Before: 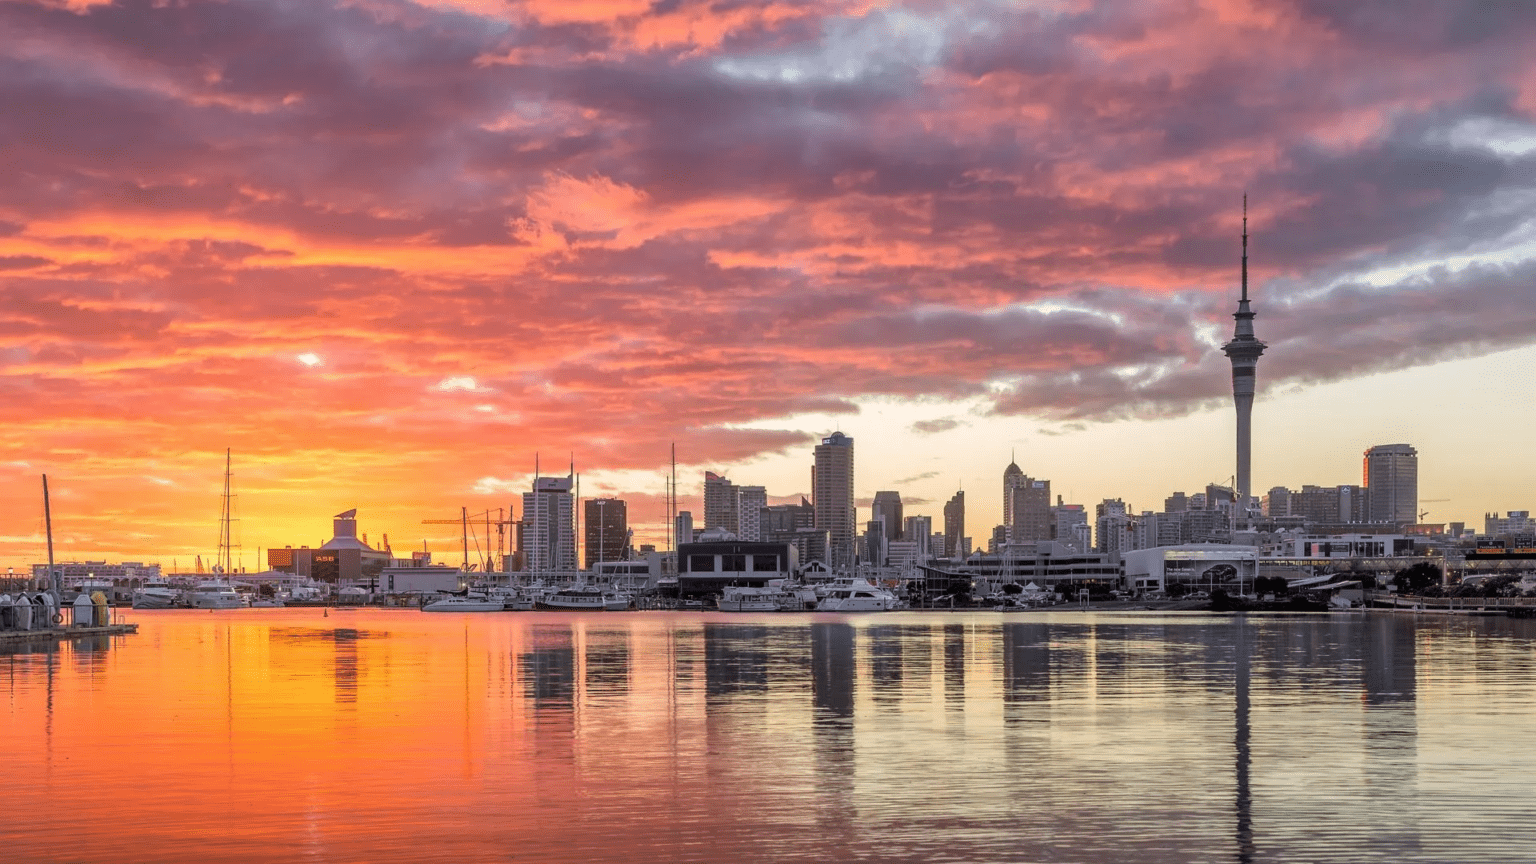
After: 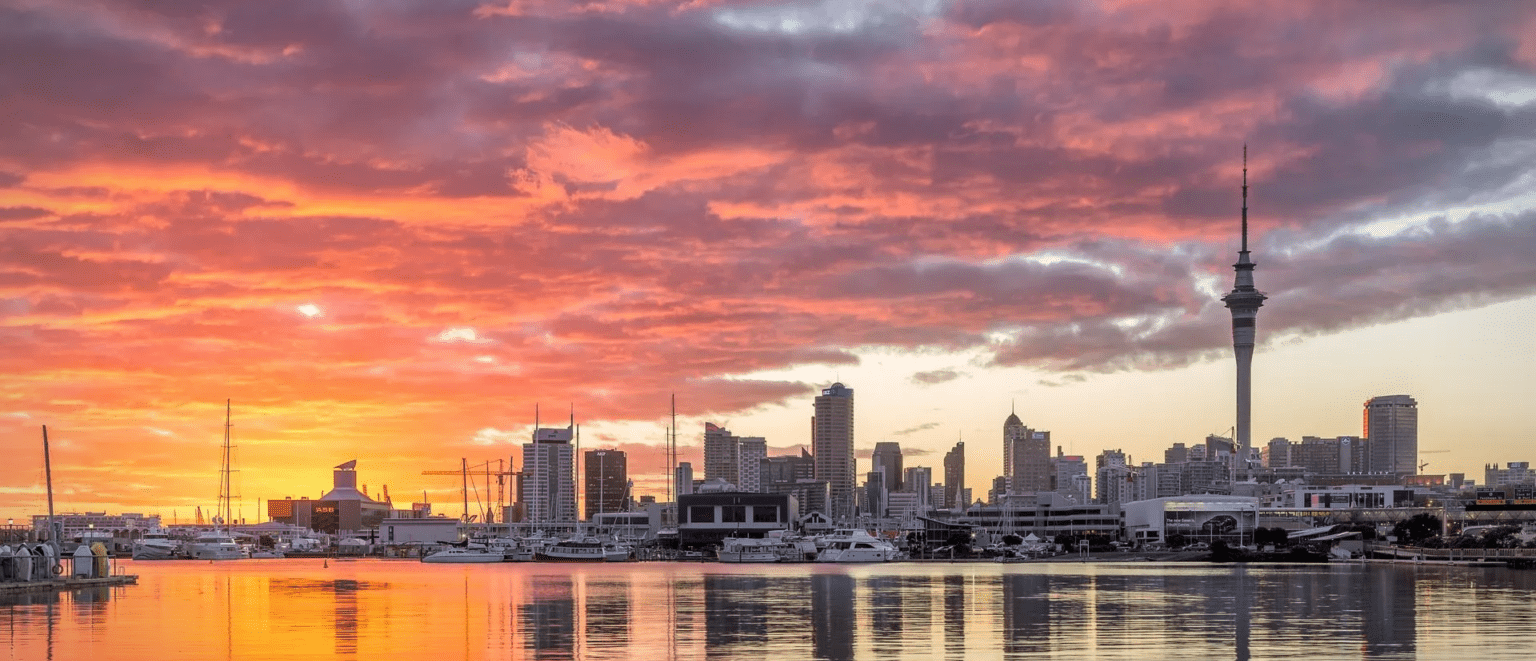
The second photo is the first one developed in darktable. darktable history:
crop: top 5.725%, bottom 17.72%
vignetting: fall-off start 85.96%, fall-off radius 80.03%, width/height ratio 1.216
